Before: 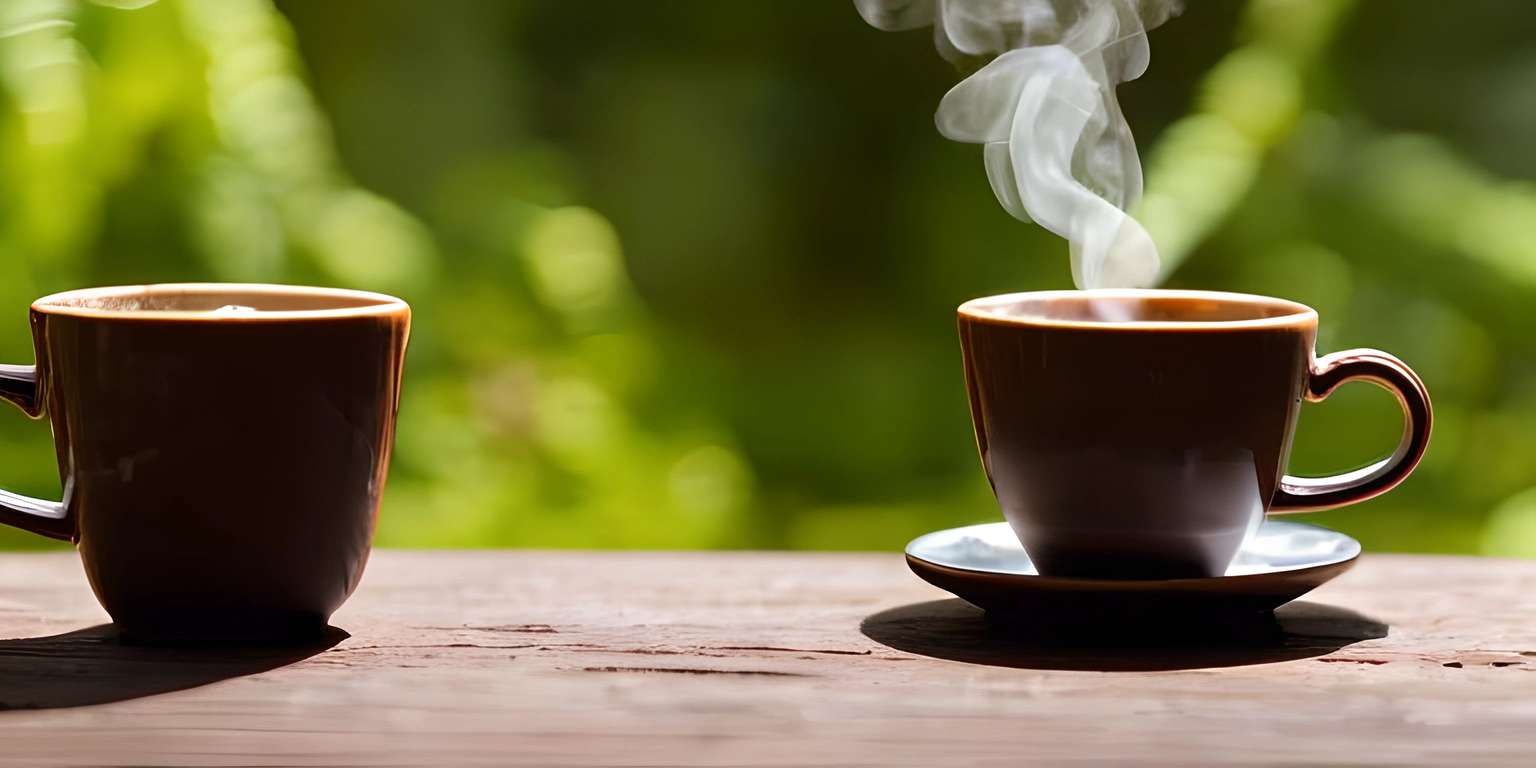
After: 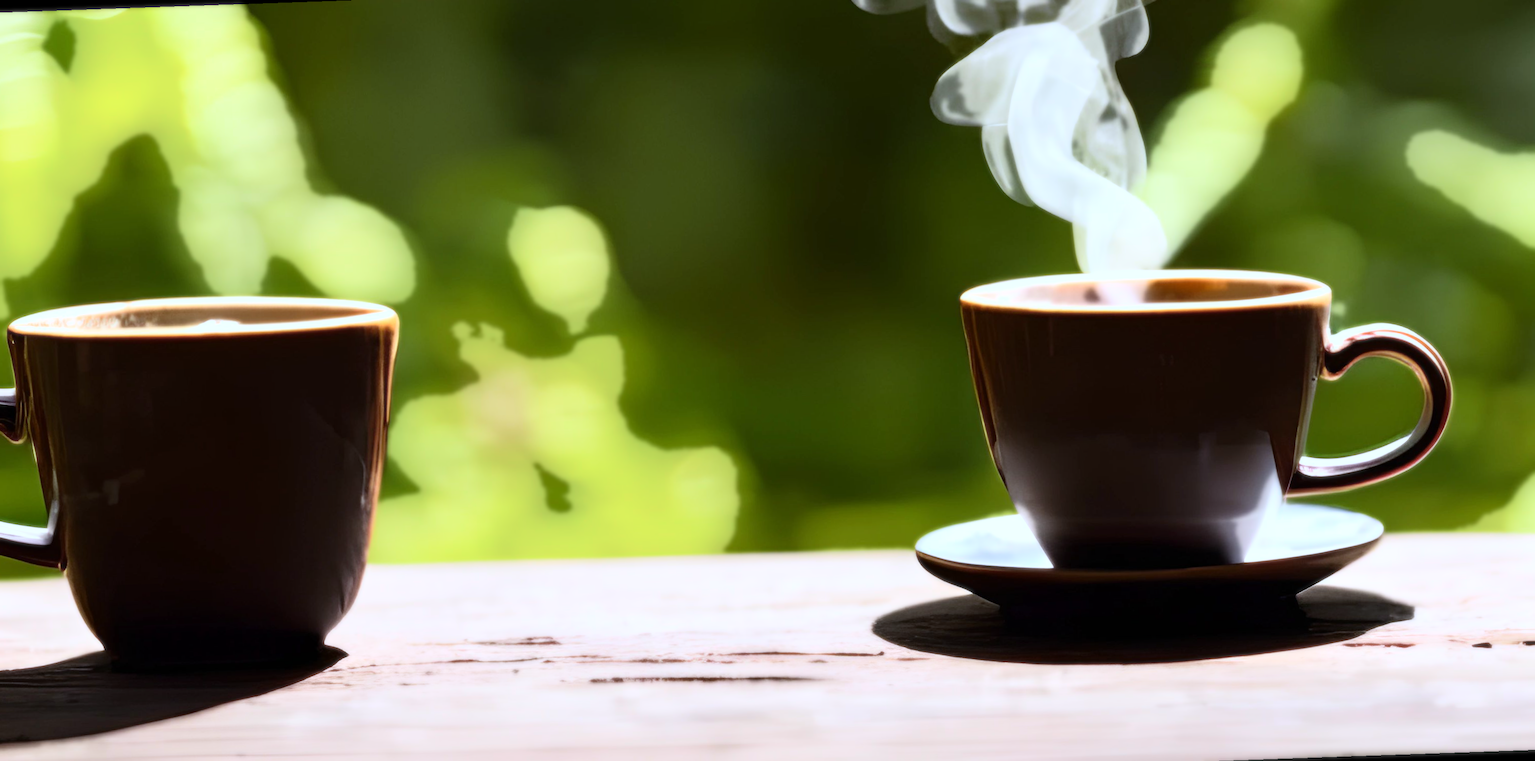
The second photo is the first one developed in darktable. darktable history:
shadows and highlights: radius 331.84, shadows 53.55, highlights -100, compress 94.63%, highlights color adjustment 73.23%, soften with gaussian
white balance: red 0.924, blue 1.095
rotate and perspective: rotation -2°, crop left 0.022, crop right 0.978, crop top 0.049, crop bottom 0.951
exposure: exposure -0.151 EV, compensate highlight preservation false
bloom: size 0%, threshold 54.82%, strength 8.31%
